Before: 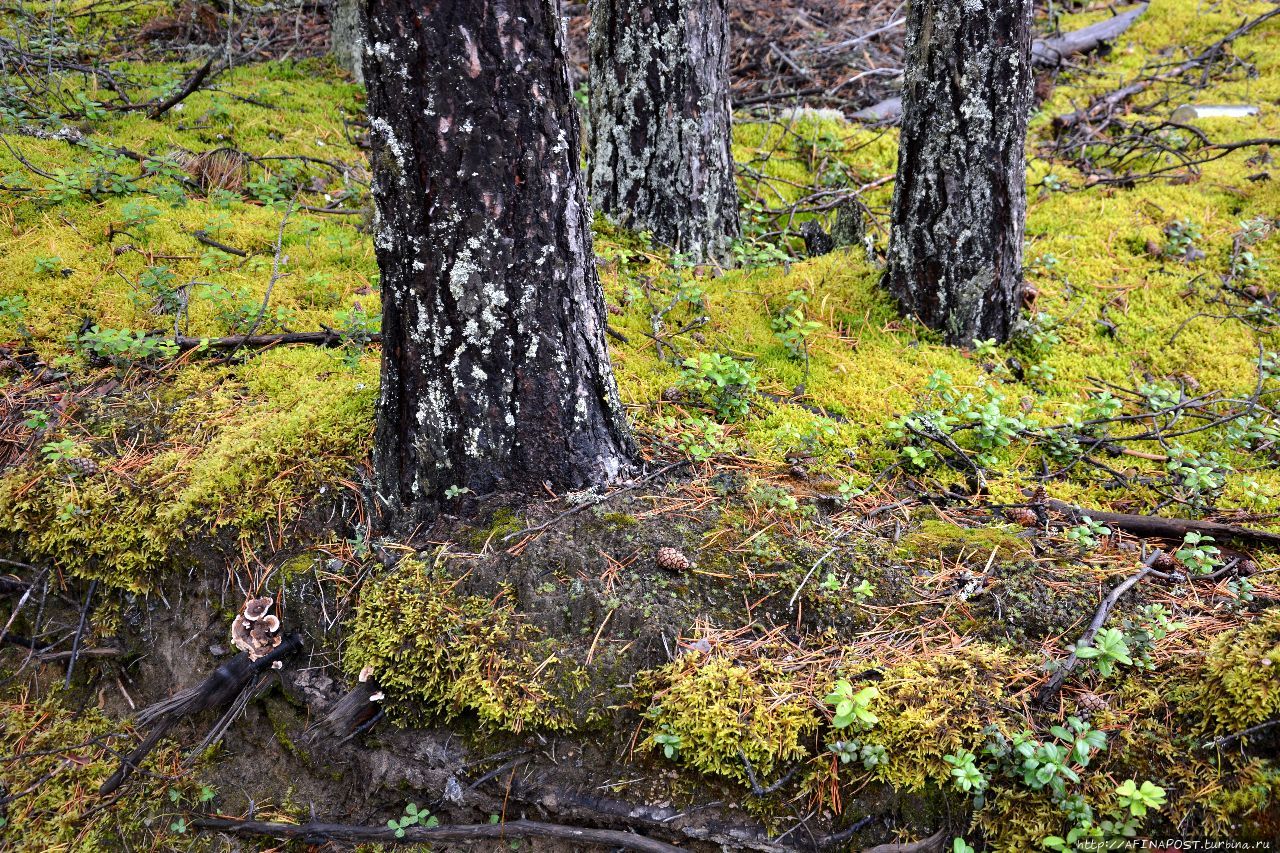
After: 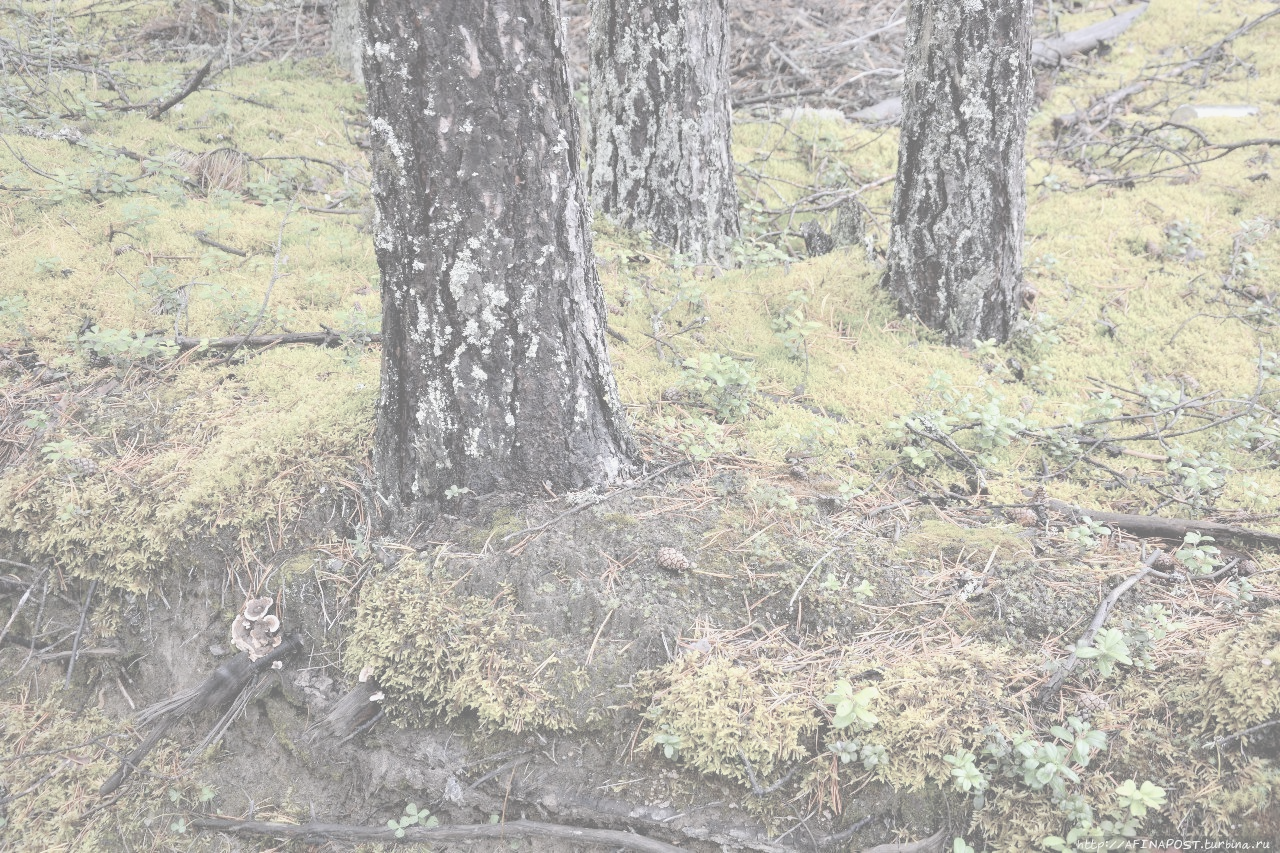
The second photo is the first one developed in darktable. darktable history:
contrast brightness saturation: contrast -0.317, brightness 0.76, saturation -0.772
exposure: black level correction 0.001, exposure 0.498 EV, compensate highlight preservation false
